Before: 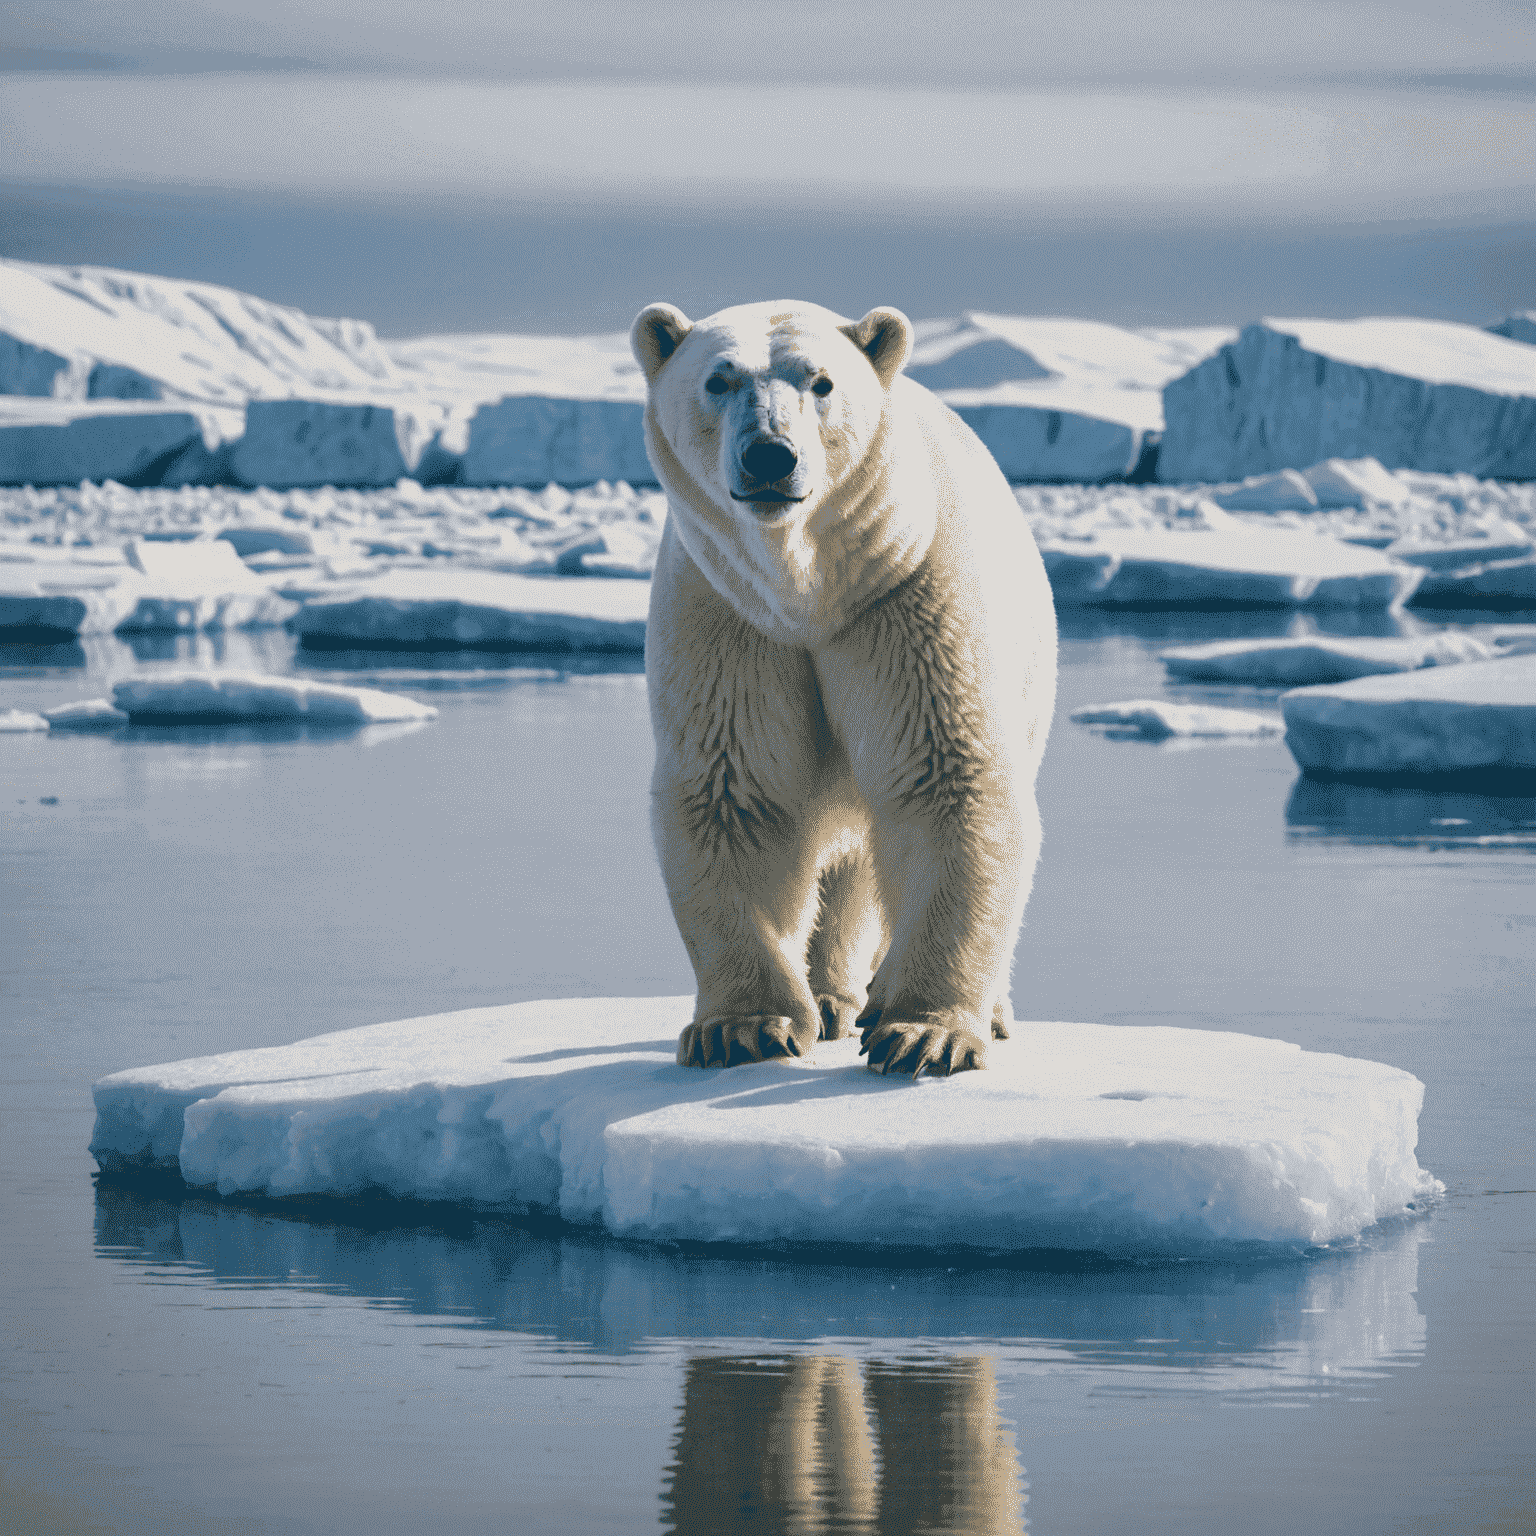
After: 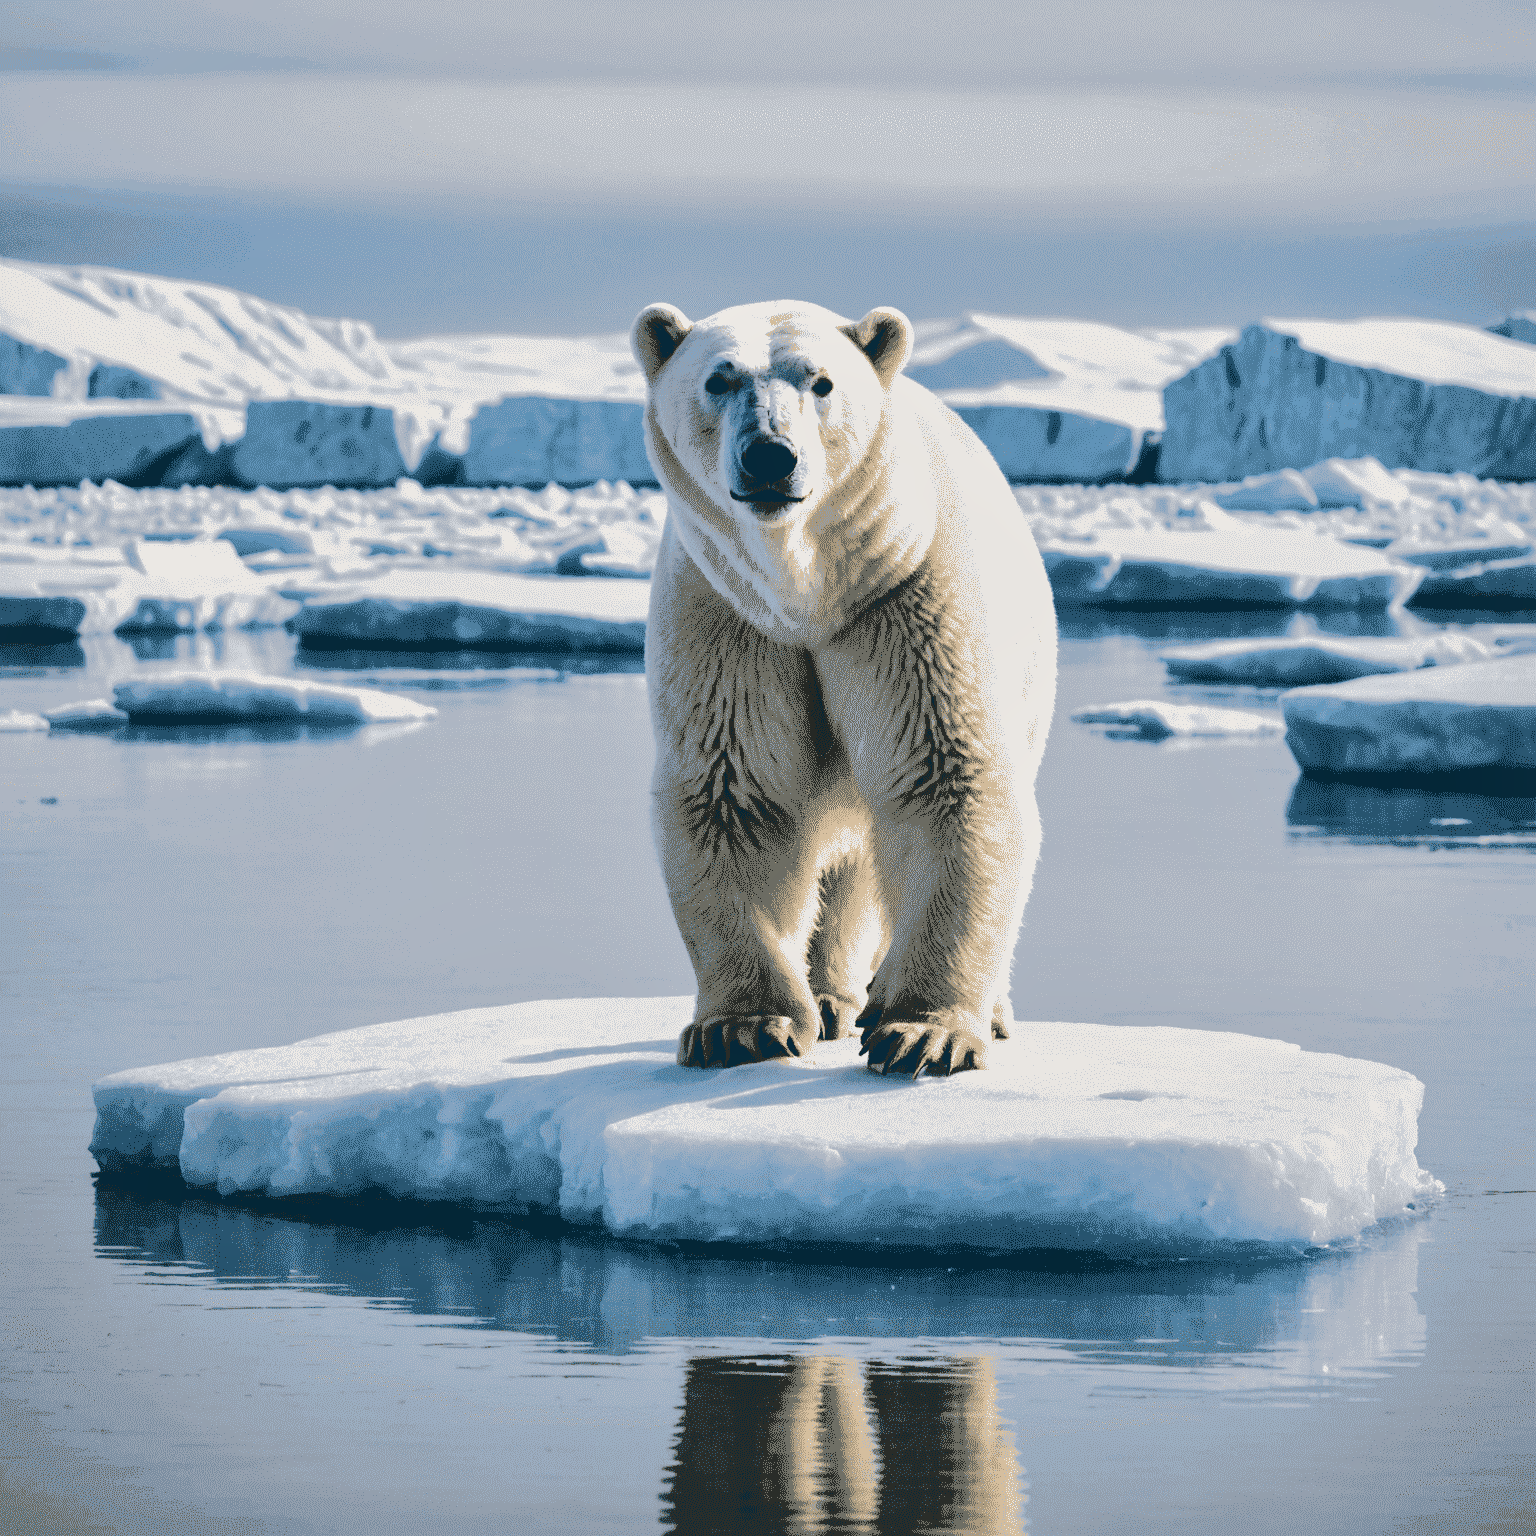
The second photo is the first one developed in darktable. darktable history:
local contrast: mode bilateral grid, contrast 20, coarseness 50, detail 130%, midtone range 0.2
base curve: curves: ch0 [(0.065, 0.026) (0.236, 0.358) (0.53, 0.546) (0.777, 0.841) (0.924, 0.992)], preserve colors average RGB
